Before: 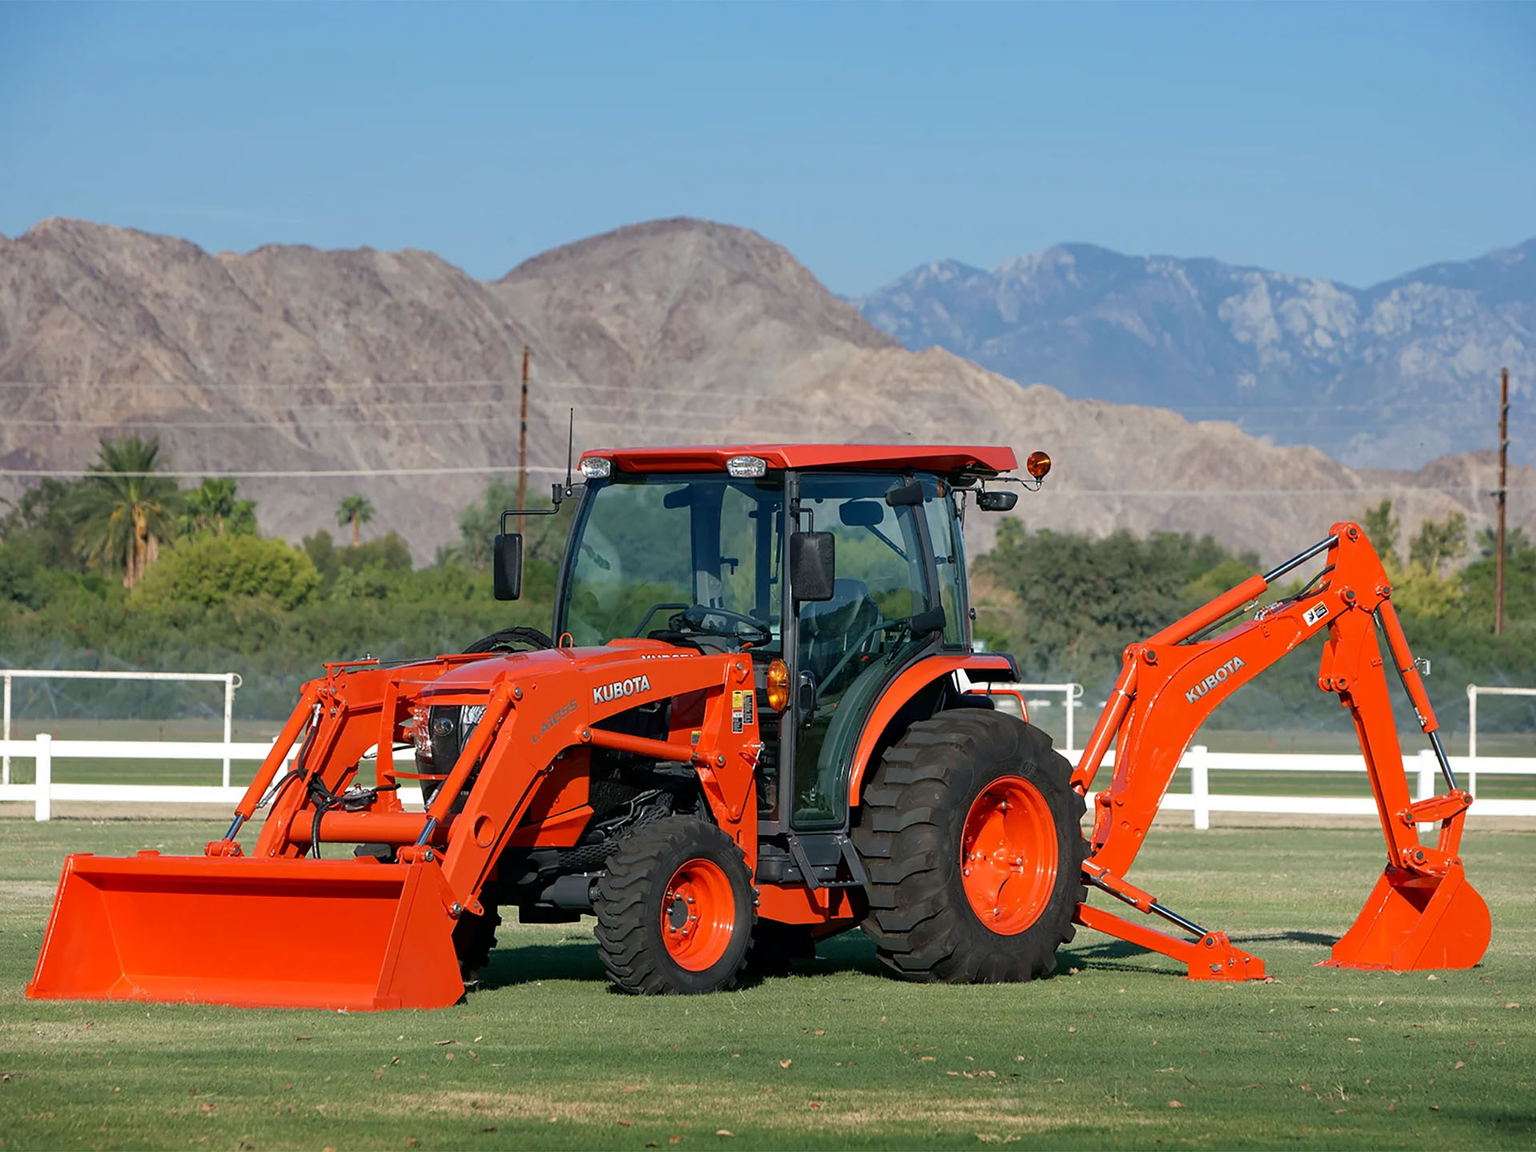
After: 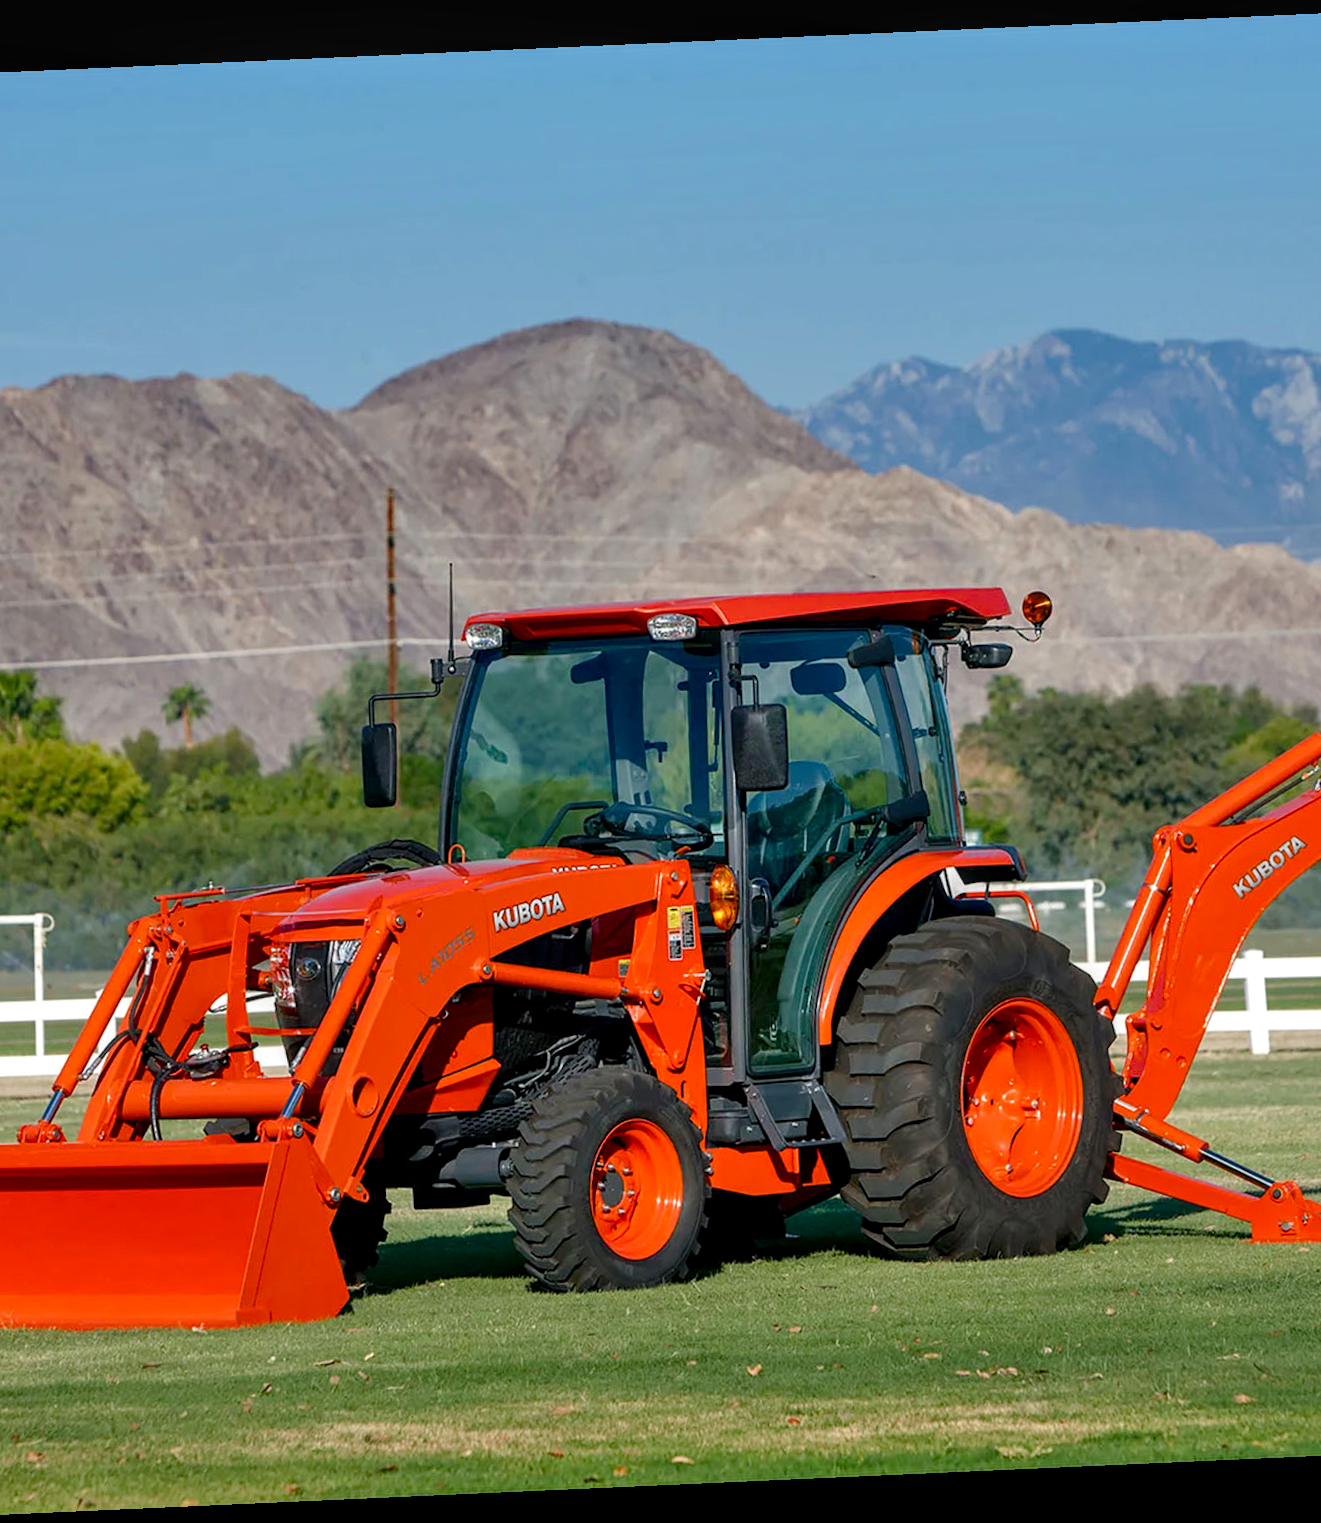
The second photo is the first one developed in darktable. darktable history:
color balance rgb: perceptual saturation grading › global saturation 20%, perceptual saturation grading › highlights -25%, perceptual saturation grading › shadows 50%
crop and rotate: left 14.436%, right 18.898%
rotate and perspective: rotation -2.56°, automatic cropping off
local contrast: on, module defaults
shadows and highlights: low approximation 0.01, soften with gaussian
